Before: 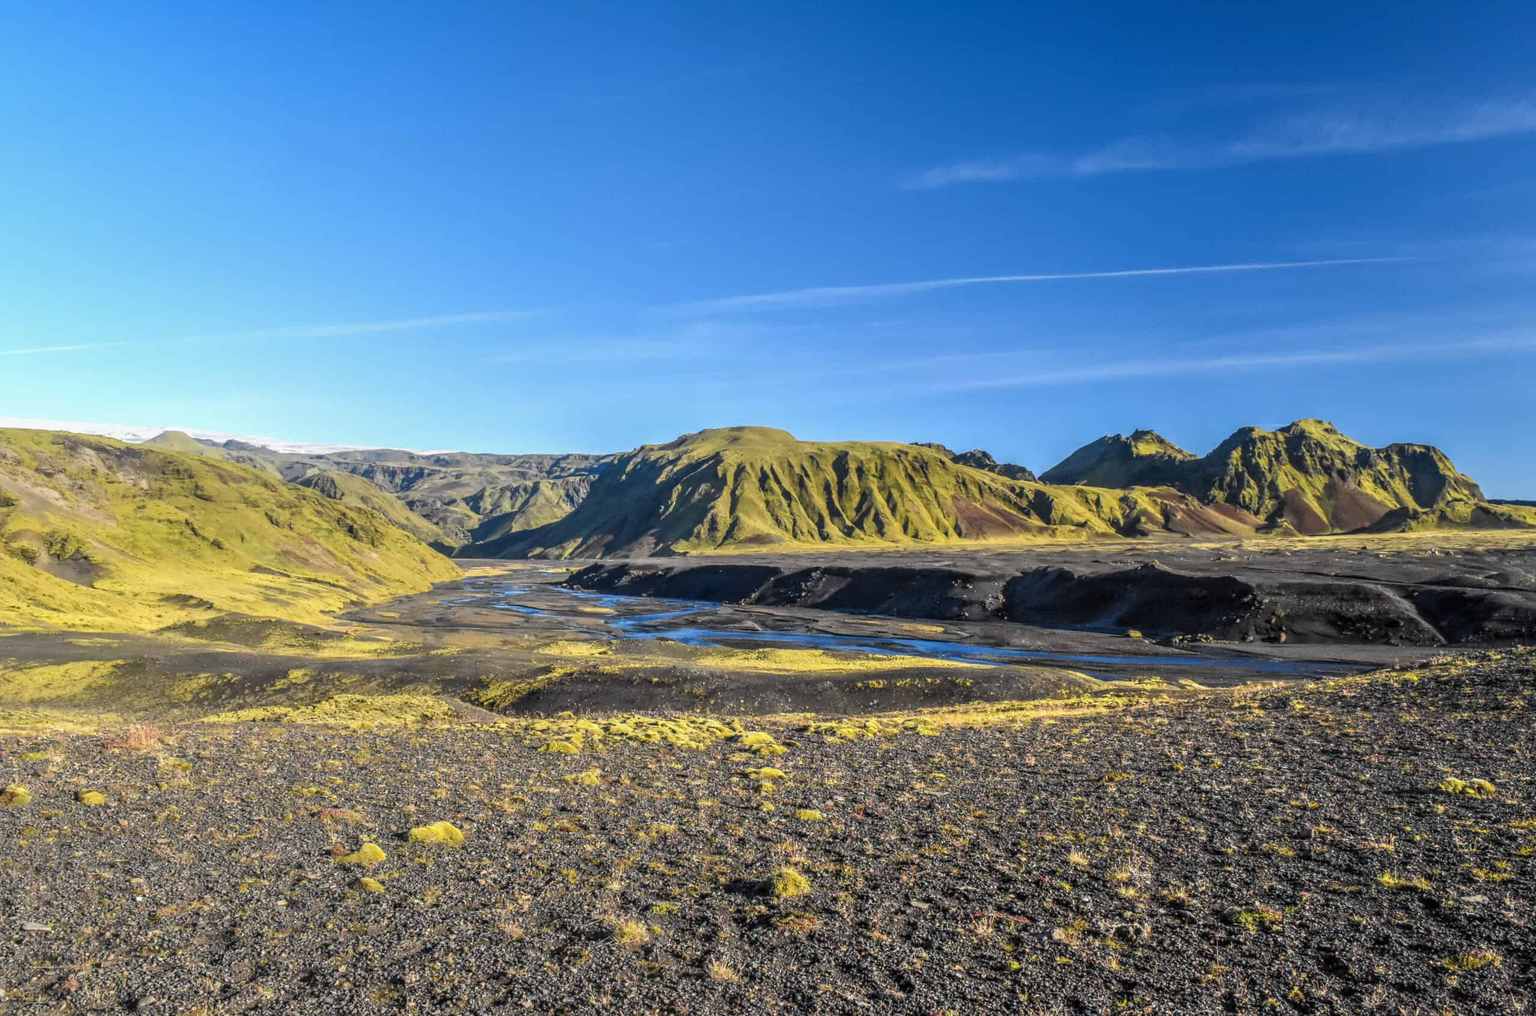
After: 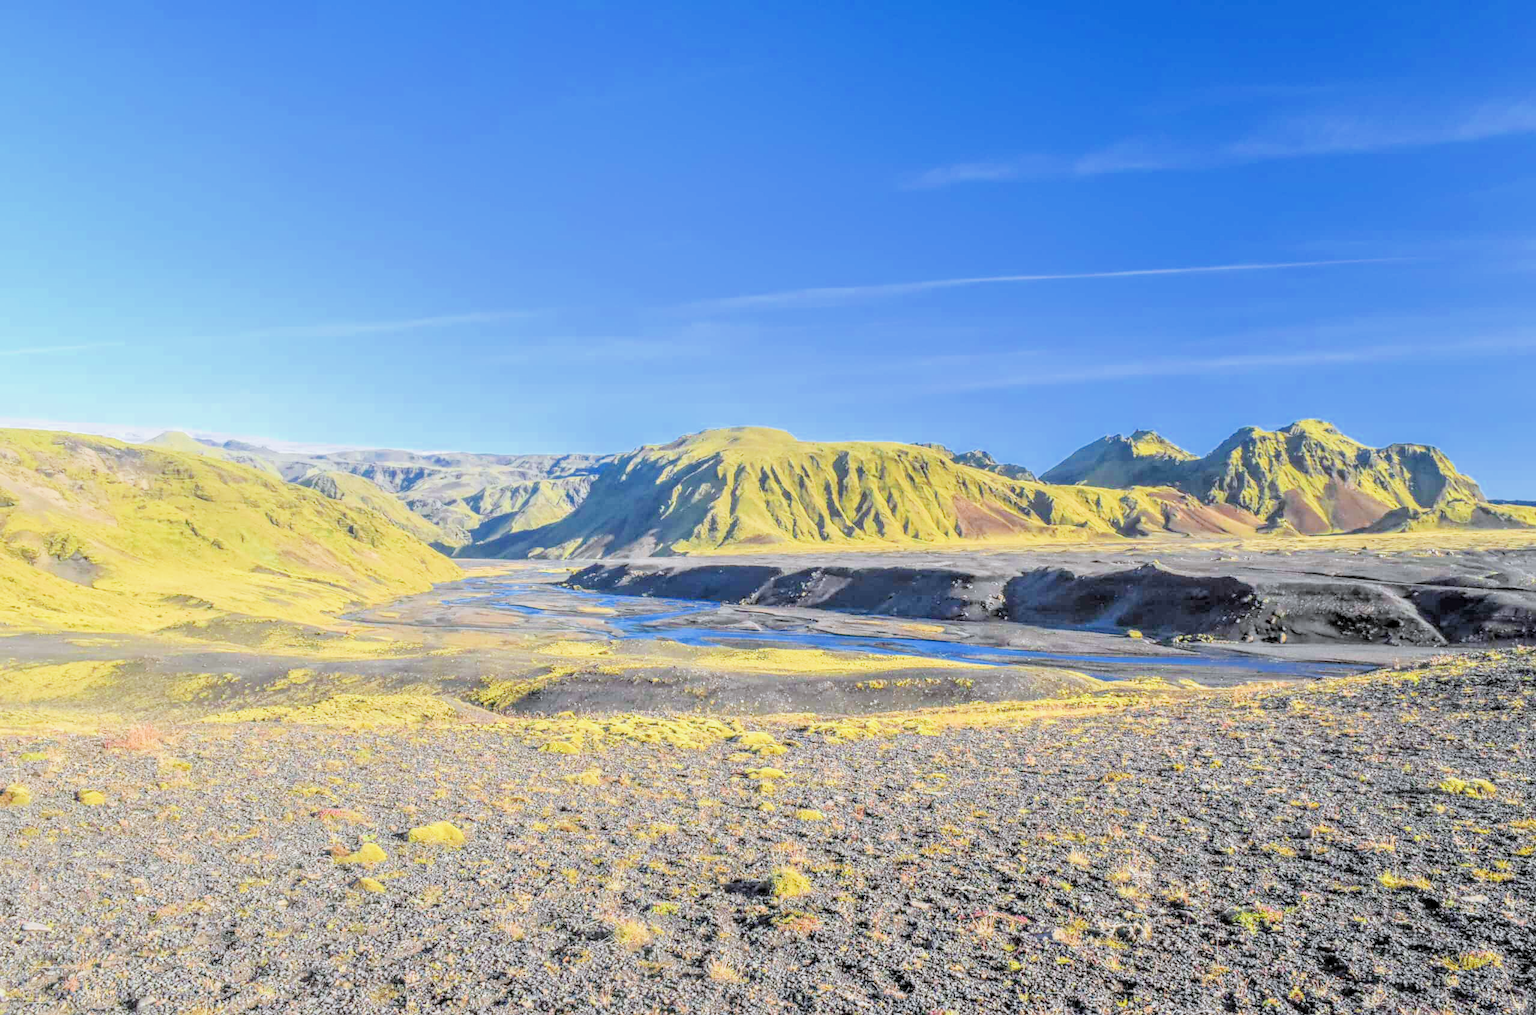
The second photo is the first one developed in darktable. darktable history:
white balance: red 0.974, blue 1.044
filmic rgb: middle gray luminance 3.44%, black relative exposure -5.92 EV, white relative exposure 6.33 EV, threshold 6 EV, dynamic range scaling 22.4%, target black luminance 0%, hardness 2.33, latitude 45.85%, contrast 0.78, highlights saturation mix 100%, shadows ↔ highlights balance 0.033%, add noise in highlights 0, preserve chrominance max RGB, color science v3 (2019), use custom middle-gray values true, iterations of high-quality reconstruction 0, contrast in highlights soft, enable highlight reconstruction true
